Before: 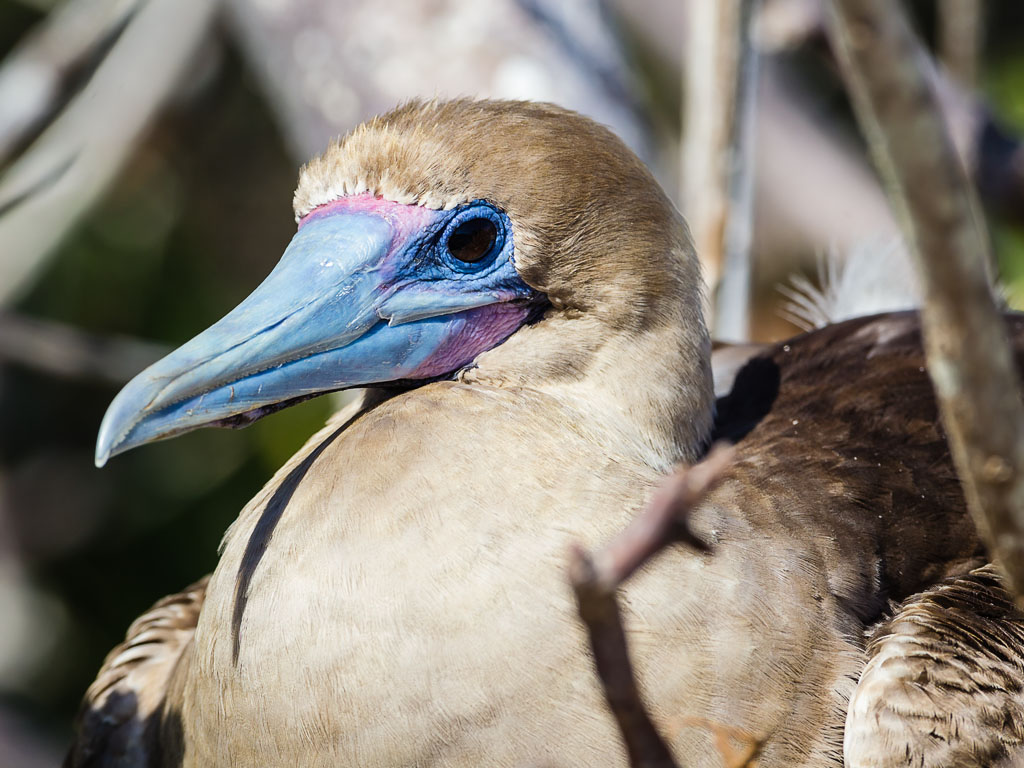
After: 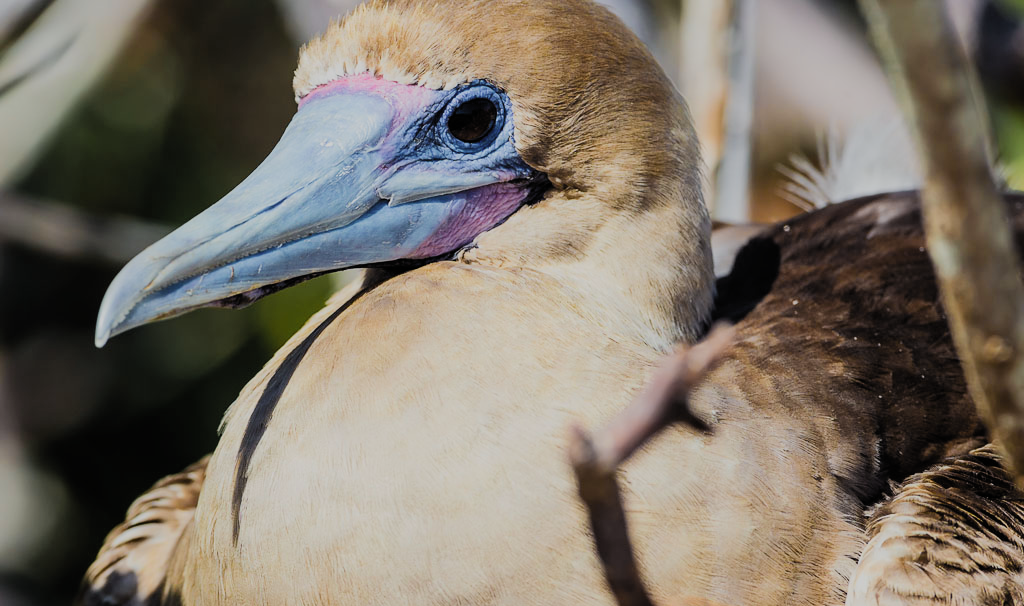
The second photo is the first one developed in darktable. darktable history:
filmic rgb: black relative exposure -7.65 EV, white relative exposure 4.56 EV, hardness 3.61, color science v5 (2021), contrast in shadows safe, contrast in highlights safe
crop and rotate: top 15.714%, bottom 5.342%
color correction: highlights b* -0.052, saturation 0.814
color zones: curves: ch0 [(0.224, 0.526) (0.75, 0.5)]; ch1 [(0.055, 0.526) (0.224, 0.761) (0.377, 0.526) (0.75, 0.5)], mix 29.84%
